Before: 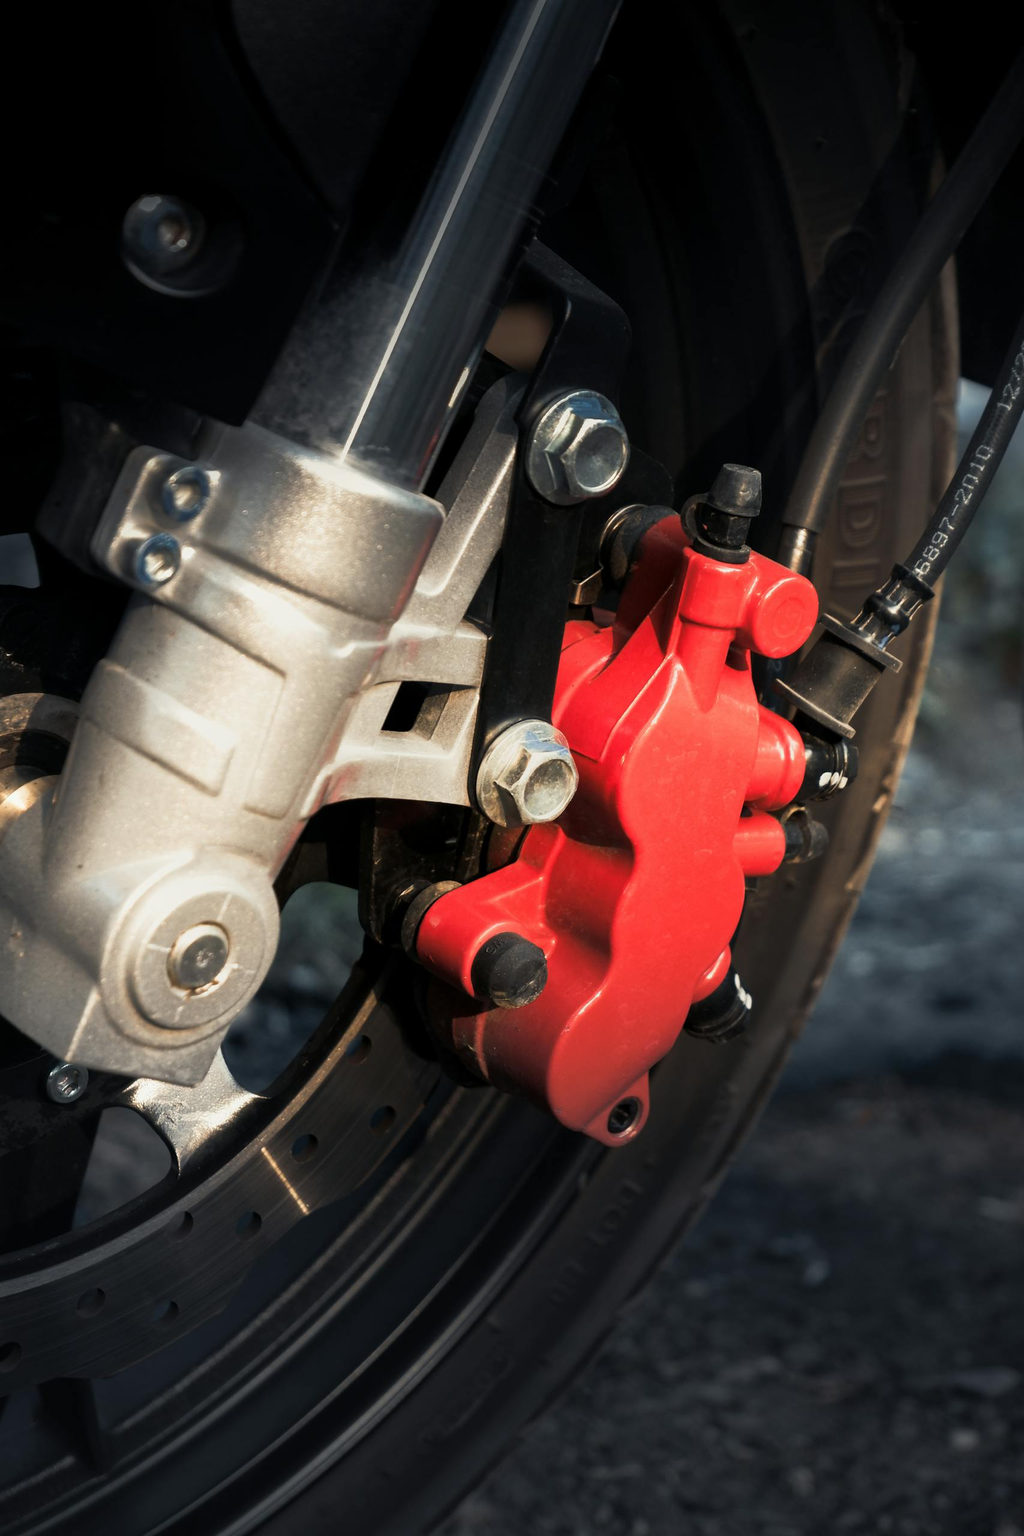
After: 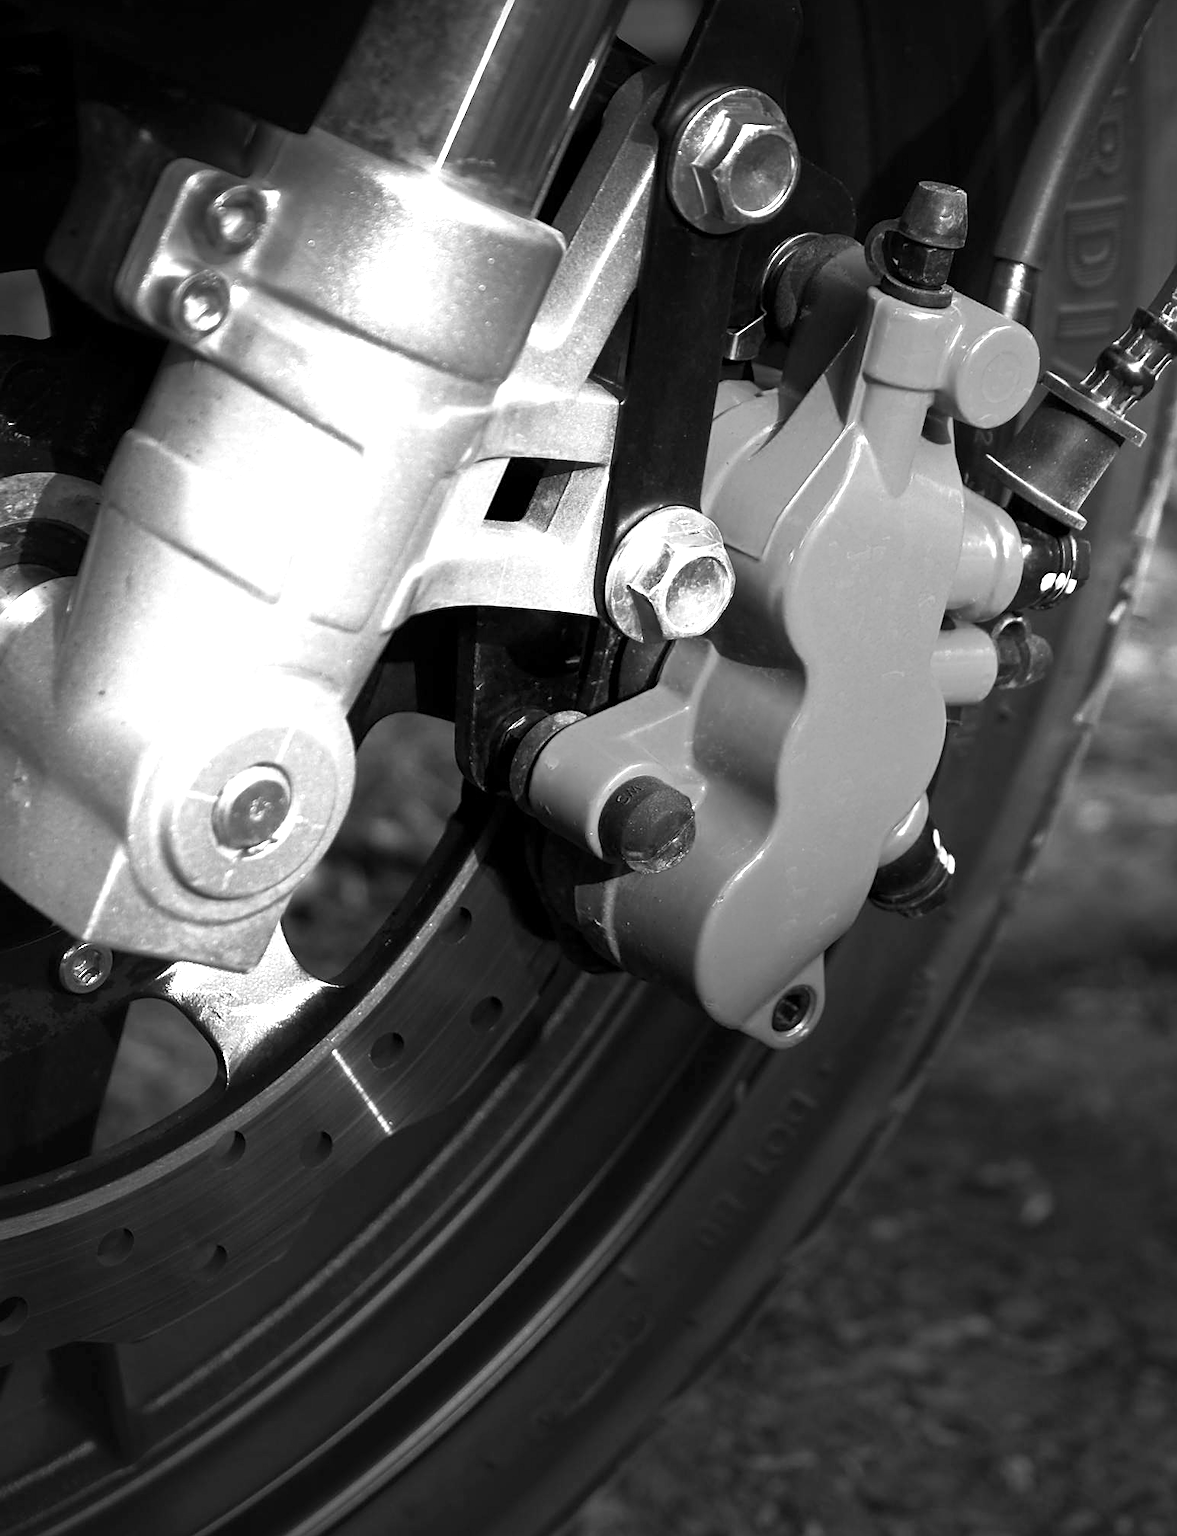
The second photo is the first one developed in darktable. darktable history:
sharpen: on, module defaults
crop: top 20.916%, right 9.437%, bottom 0.316%
monochrome: on, module defaults
exposure: exposure 0.77 EV, compensate highlight preservation false
